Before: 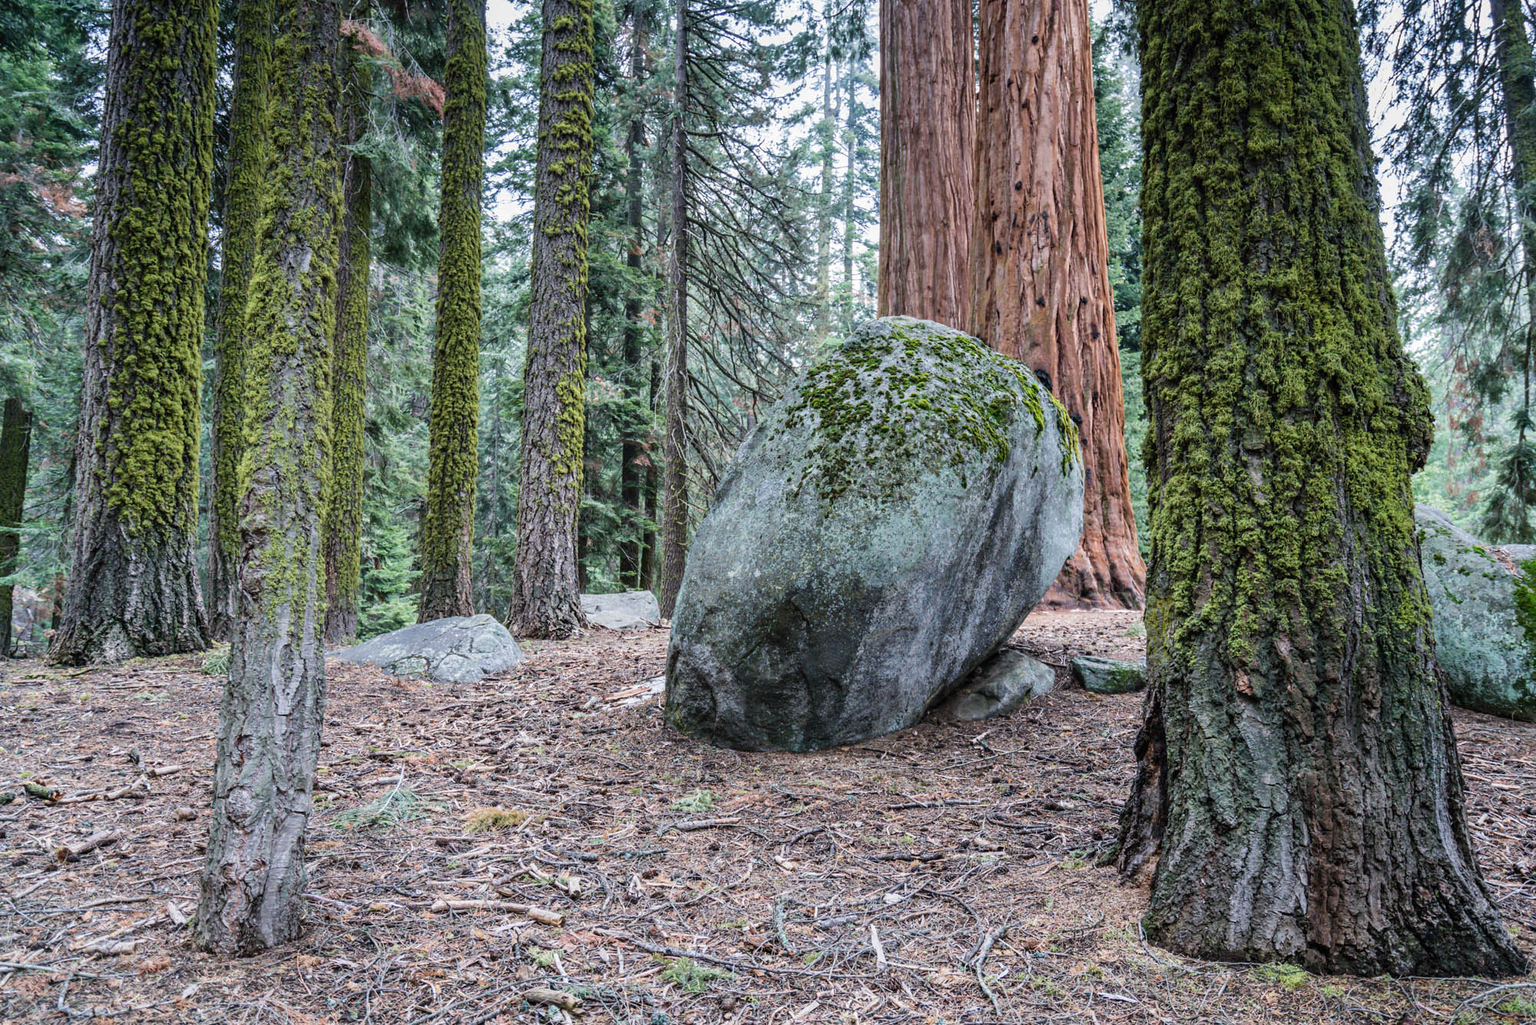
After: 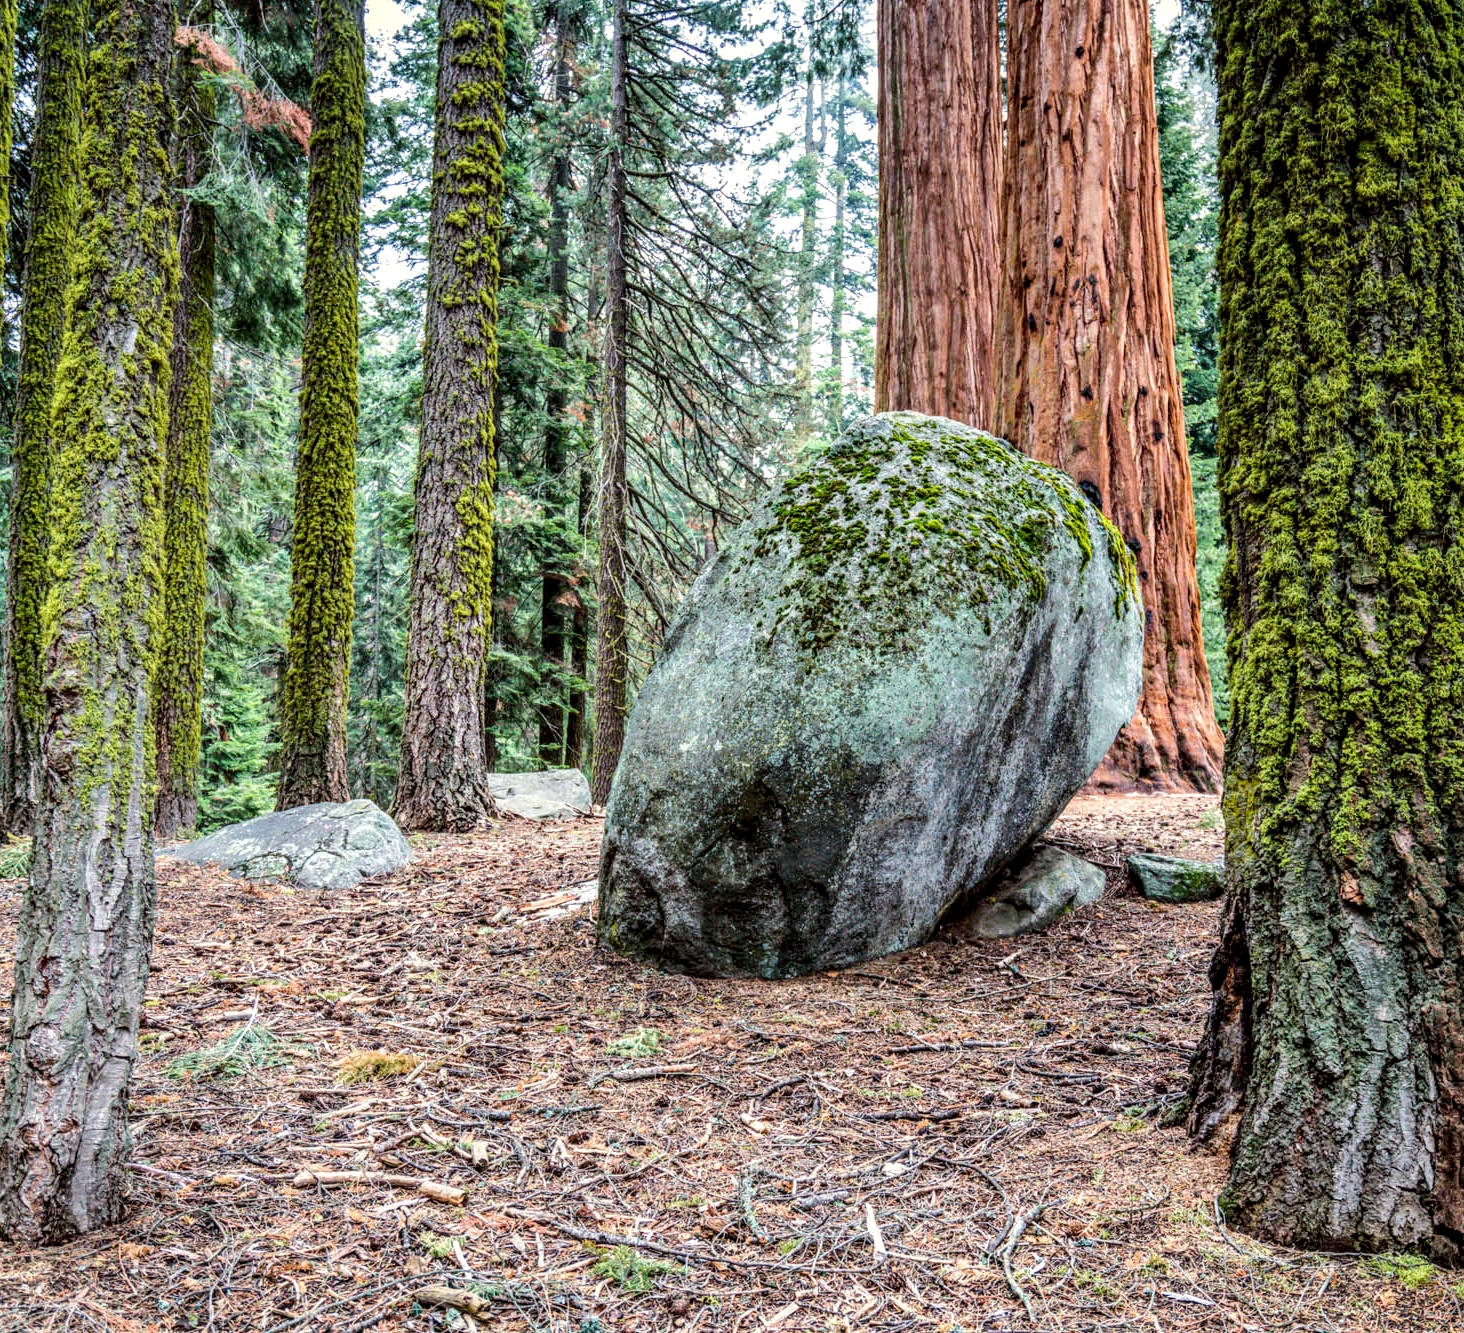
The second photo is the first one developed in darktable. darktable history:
color balance rgb: perceptual saturation grading › global saturation 25%, perceptual brilliance grading › mid-tones 10%, perceptual brilliance grading › shadows 15%, global vibrance 20%
crop: left 13.443%, right 13.31%
tone equalizer: on, module defaults
shadows and highlights: shadows 49, highlights -41, soften with gaussian
local contrast: detail 160%
color correction: highlights a* -2.73, highlights b* -2.09, shadows a* 2.41, shadows b* 2.73
white balance: red 1.045, blue 0.932
